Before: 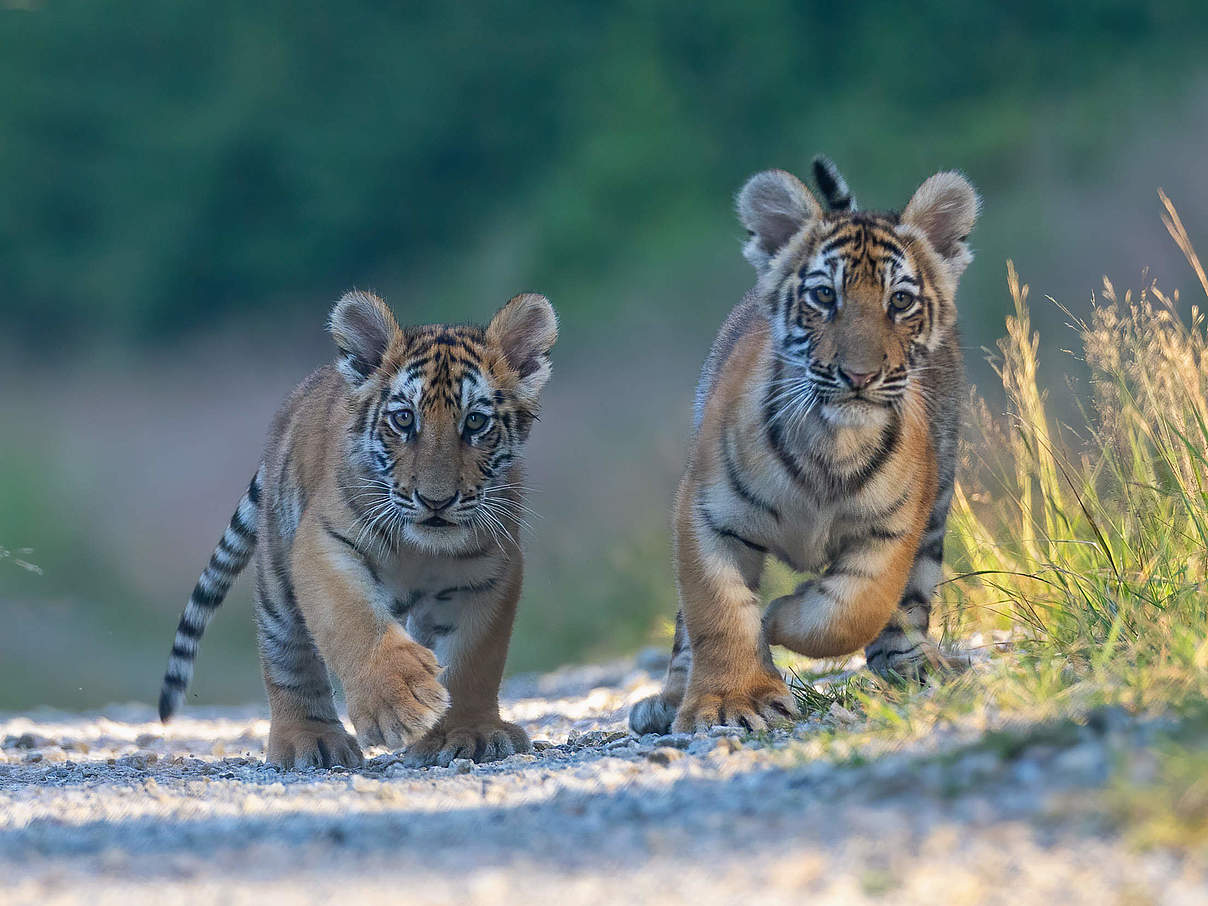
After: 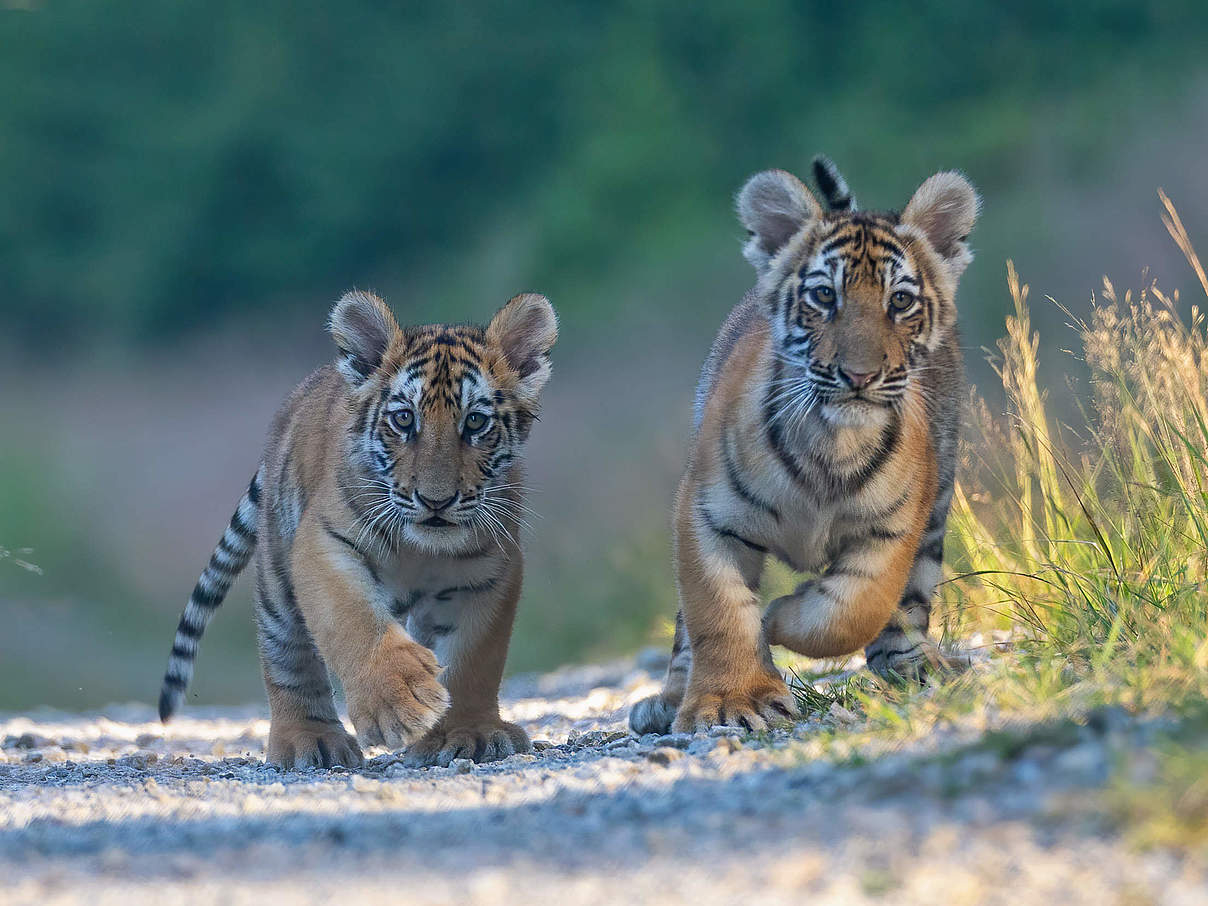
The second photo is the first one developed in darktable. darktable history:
shadows and highlights: shadows 36.31, highlights -28.14, soften with gaussian
